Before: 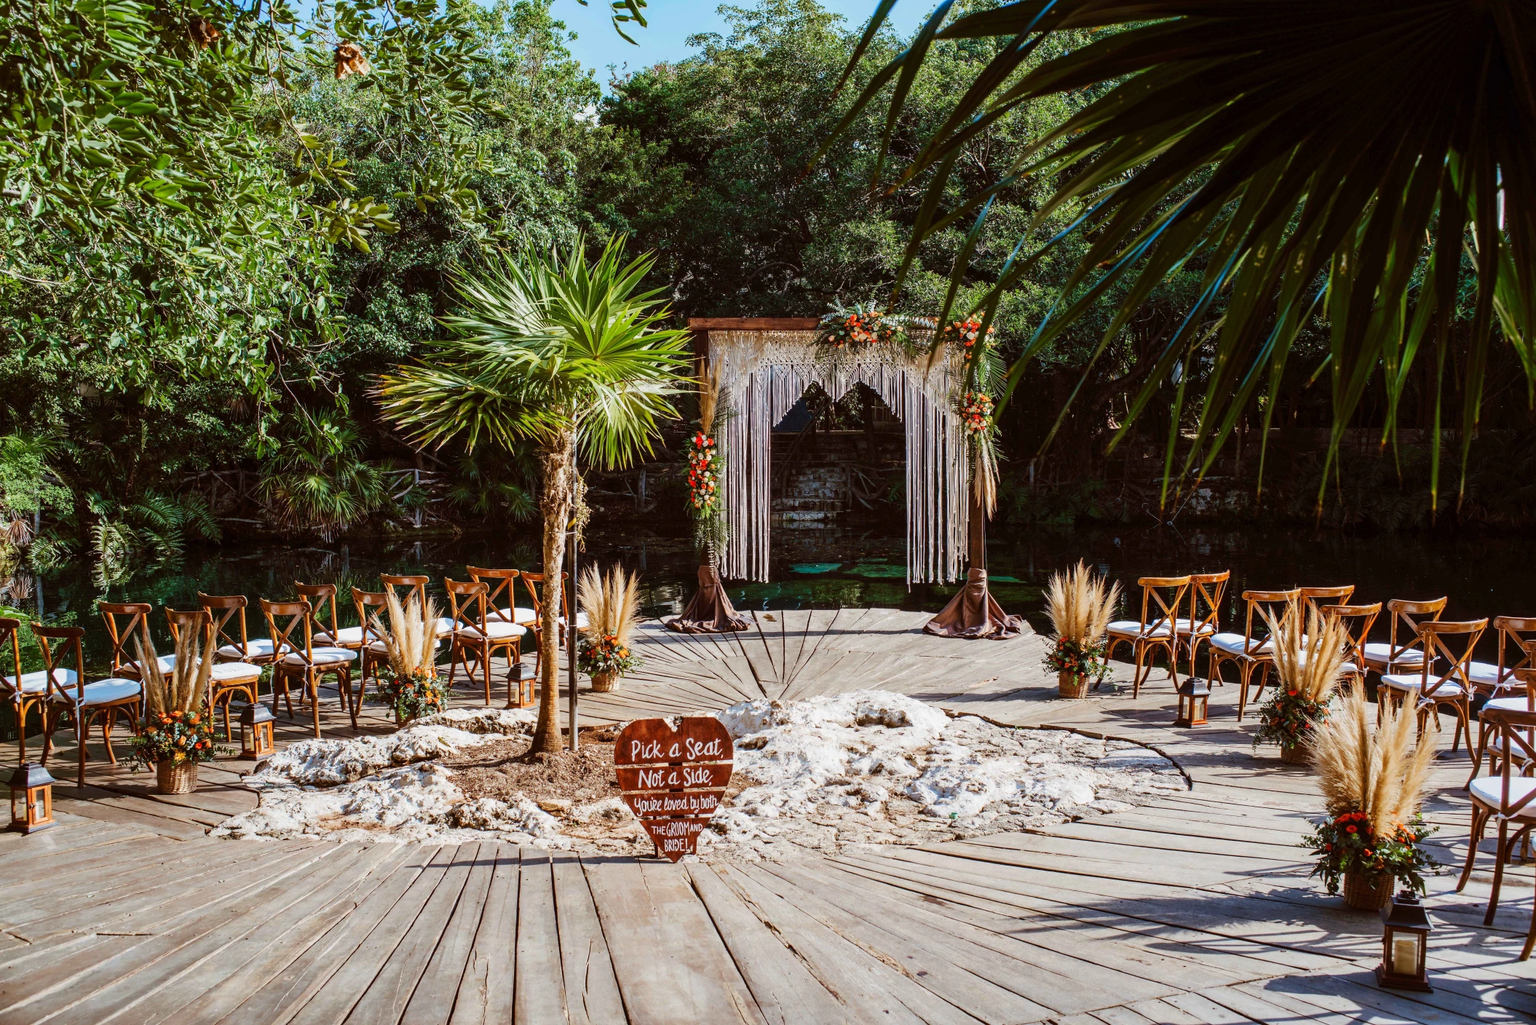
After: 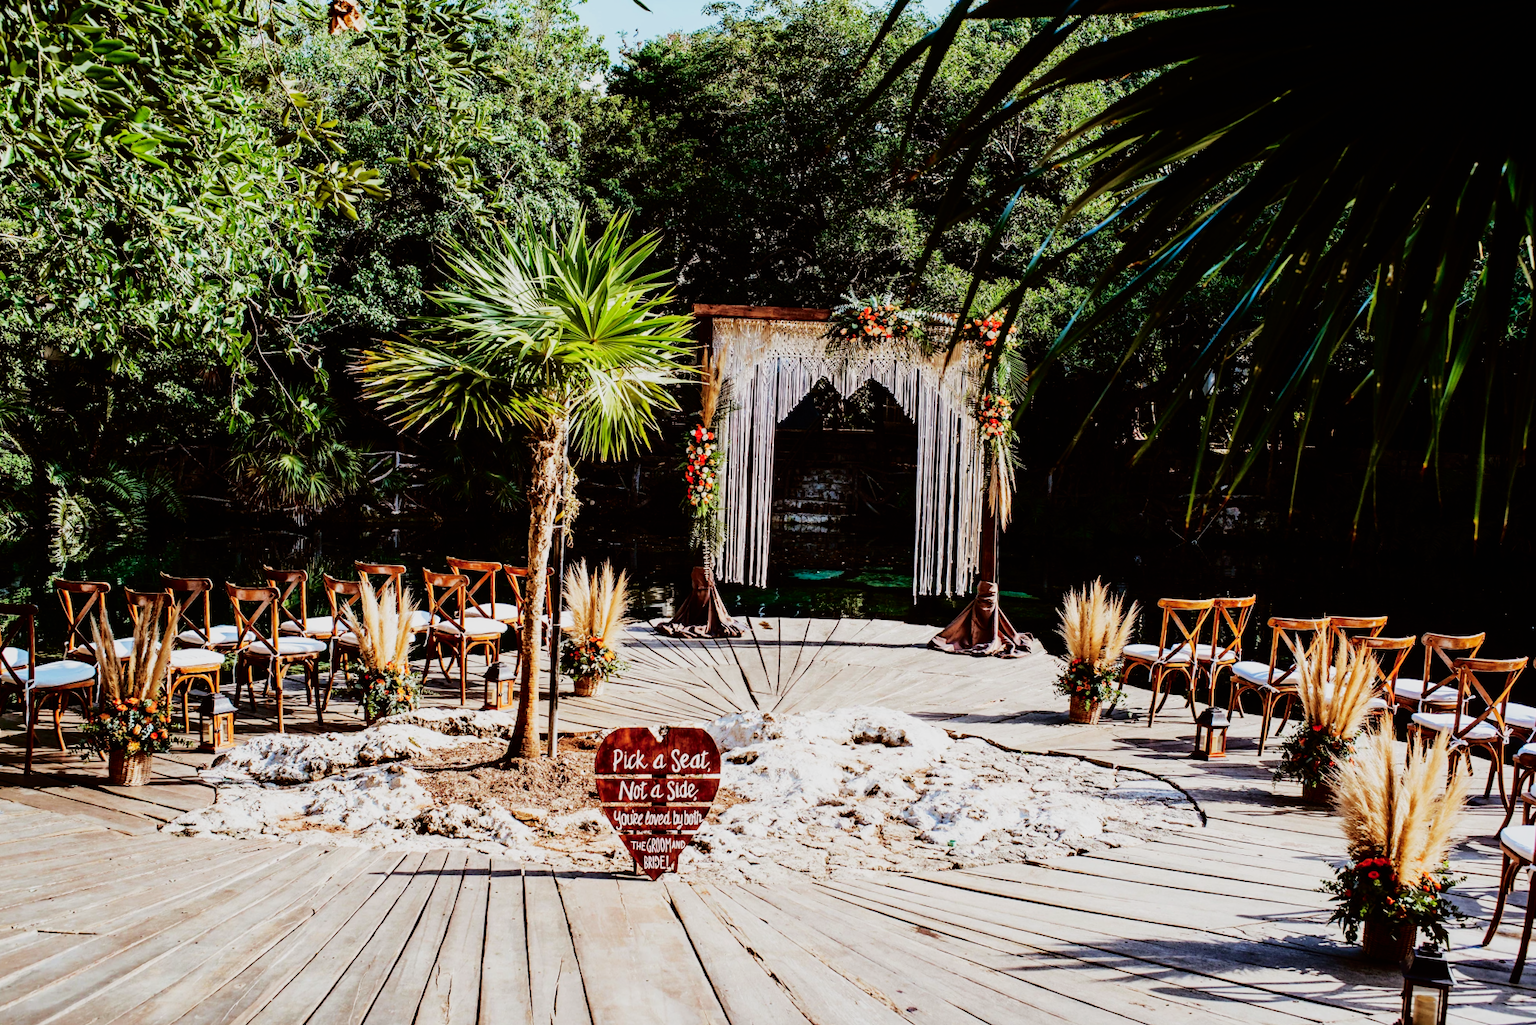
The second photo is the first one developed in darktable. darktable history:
fill light: exposure -2 EV, width 8.6
sigmoid: contrast 1.8, skew -0.2, preserve hue 0%, red attenuation 0.1, red rotation 0.035, green attenuation 0.1, green rotation -0.017, blue attenuation 0.15, blue rotation -0.052, base primaries Rec2020
crop and rotate: angle -2.38°
contrast brightness saturation: brightness 0.15
